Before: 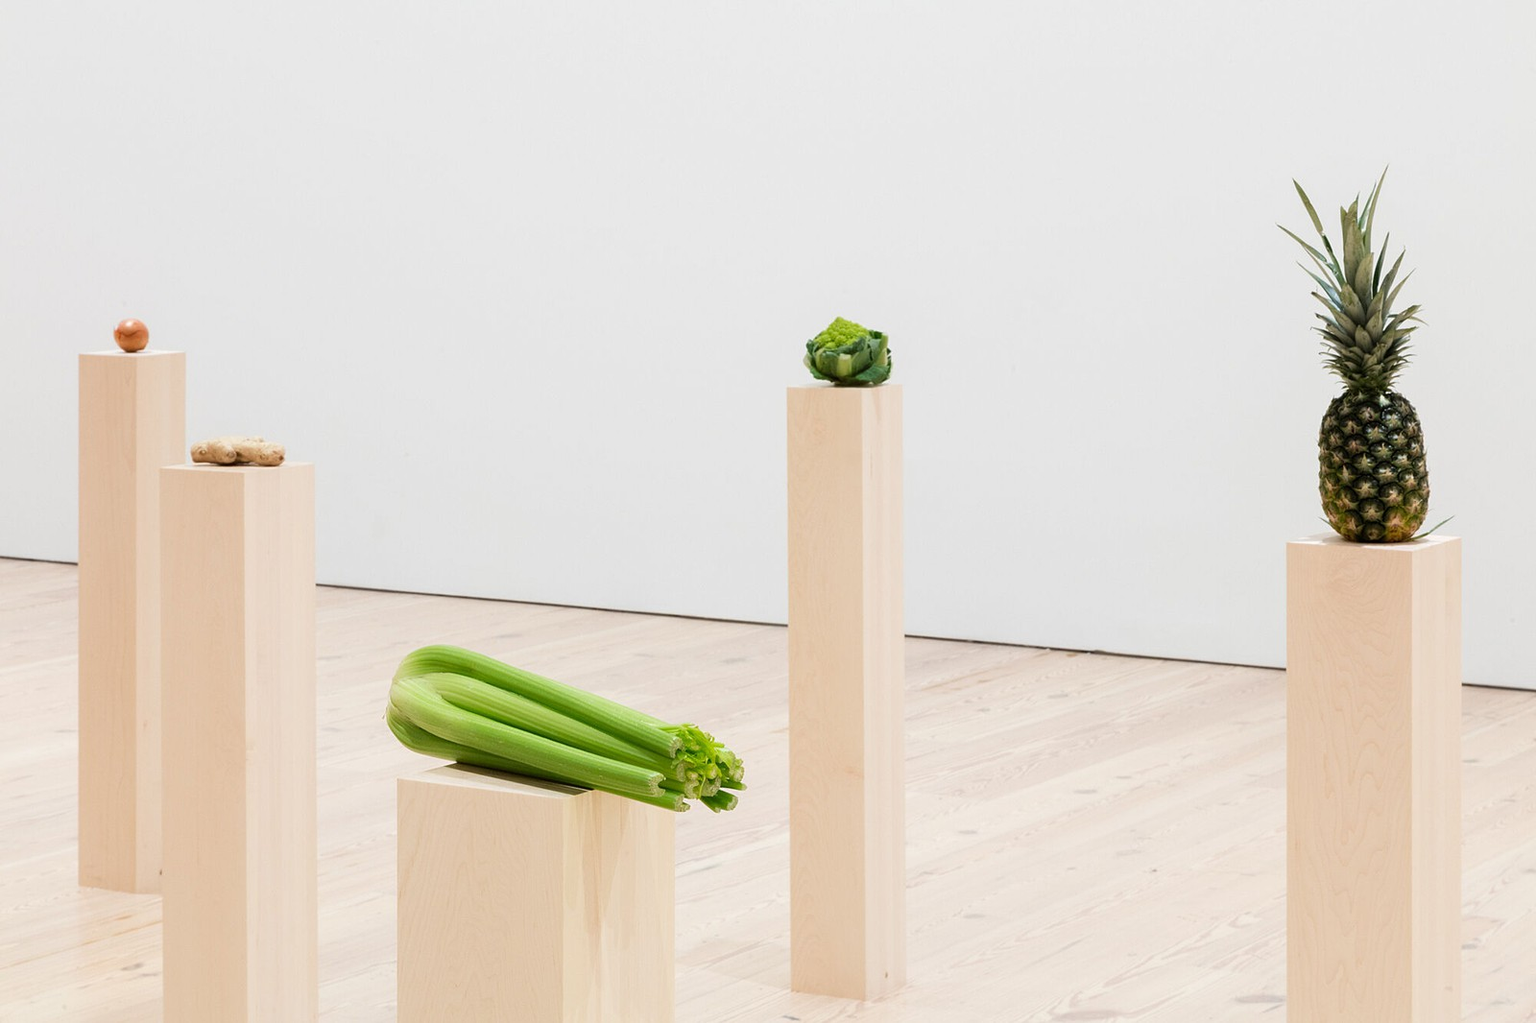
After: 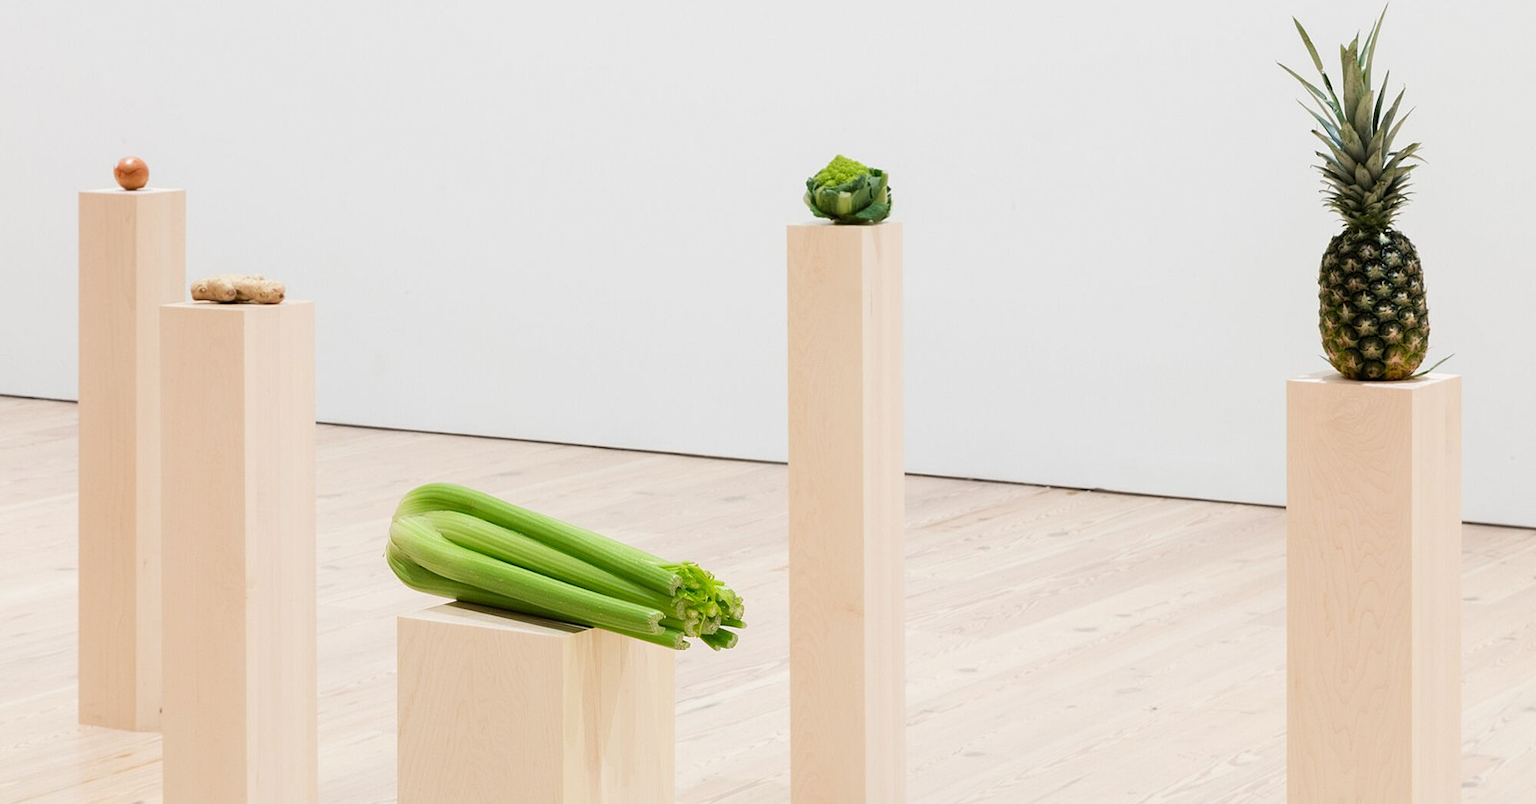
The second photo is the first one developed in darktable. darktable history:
crop and rotate: top 15.911%, bottom 5.458%
